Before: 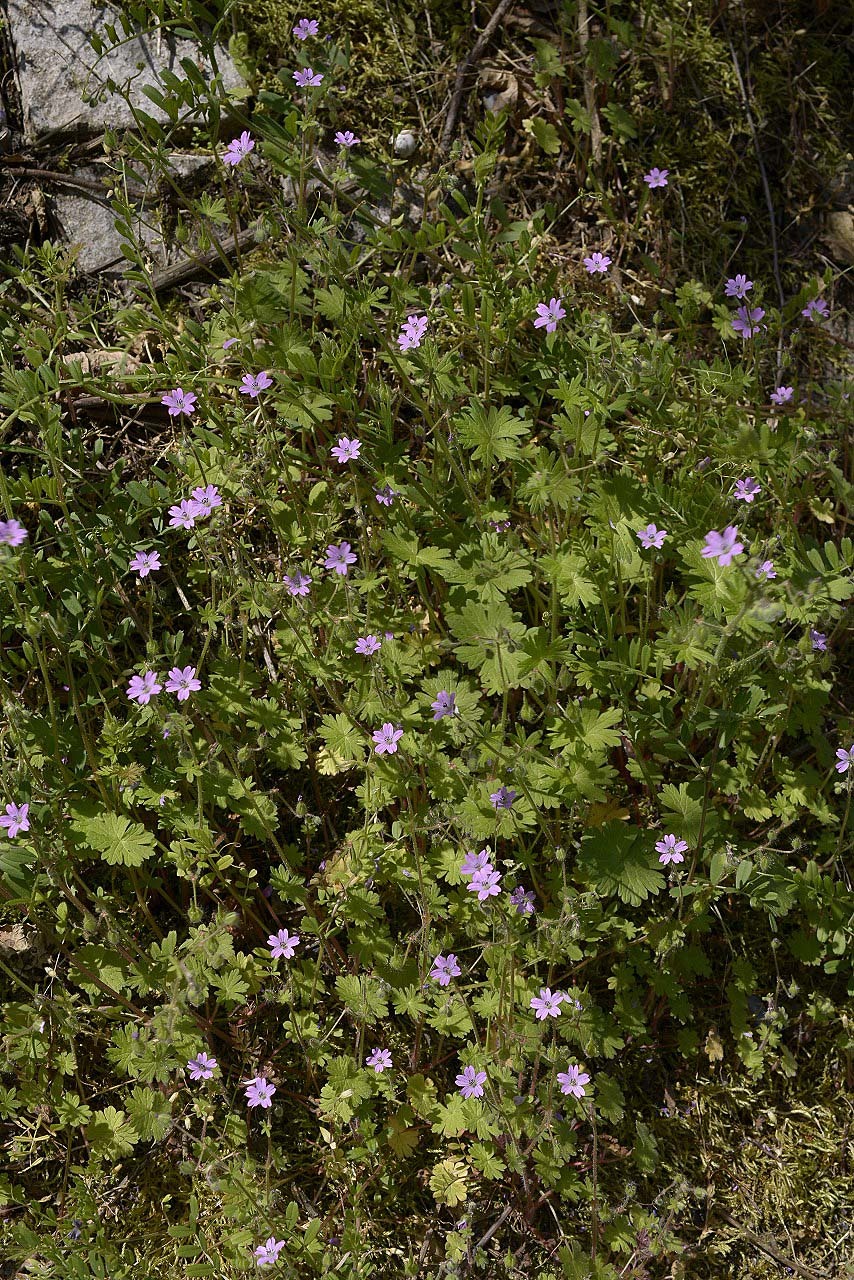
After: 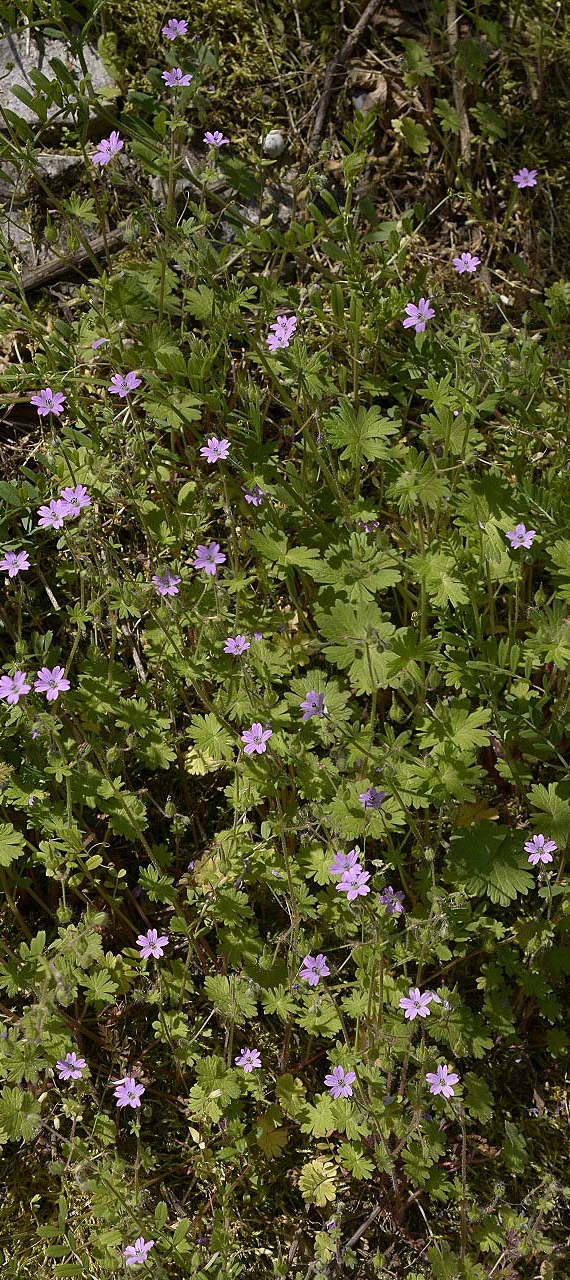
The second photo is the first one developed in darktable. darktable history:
crop: left 15.432%, right 17.739%
